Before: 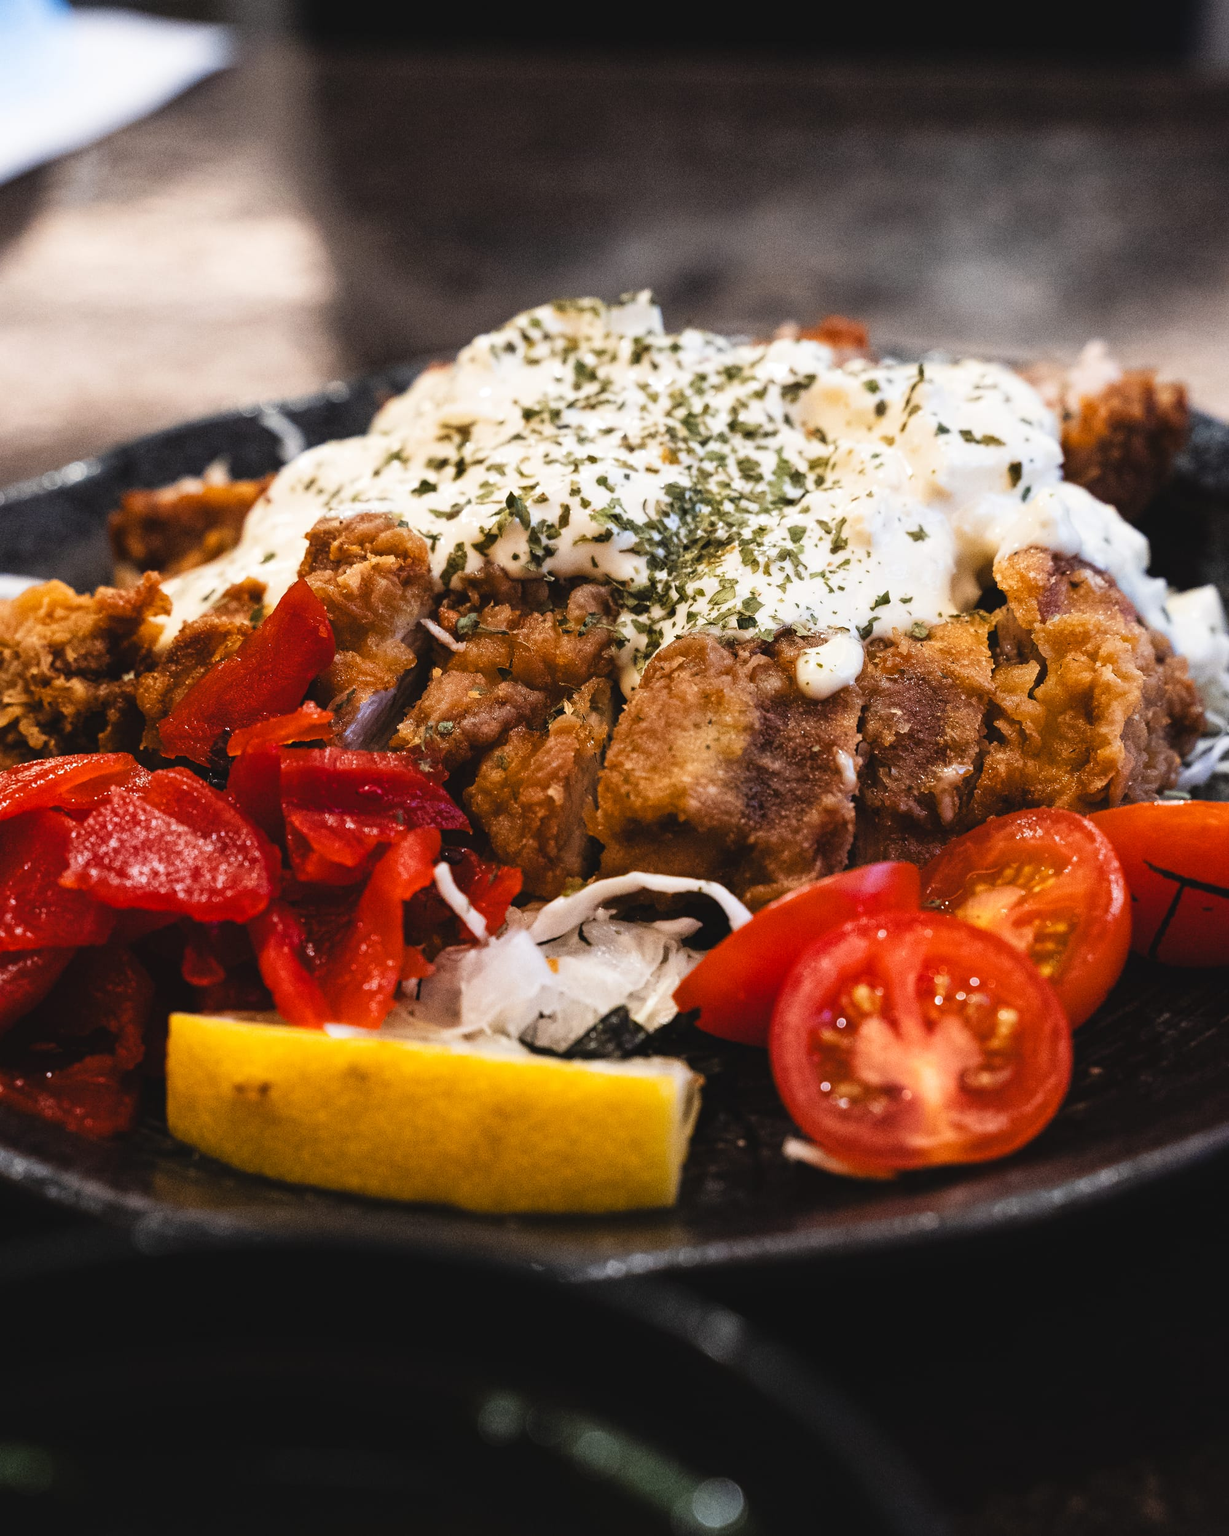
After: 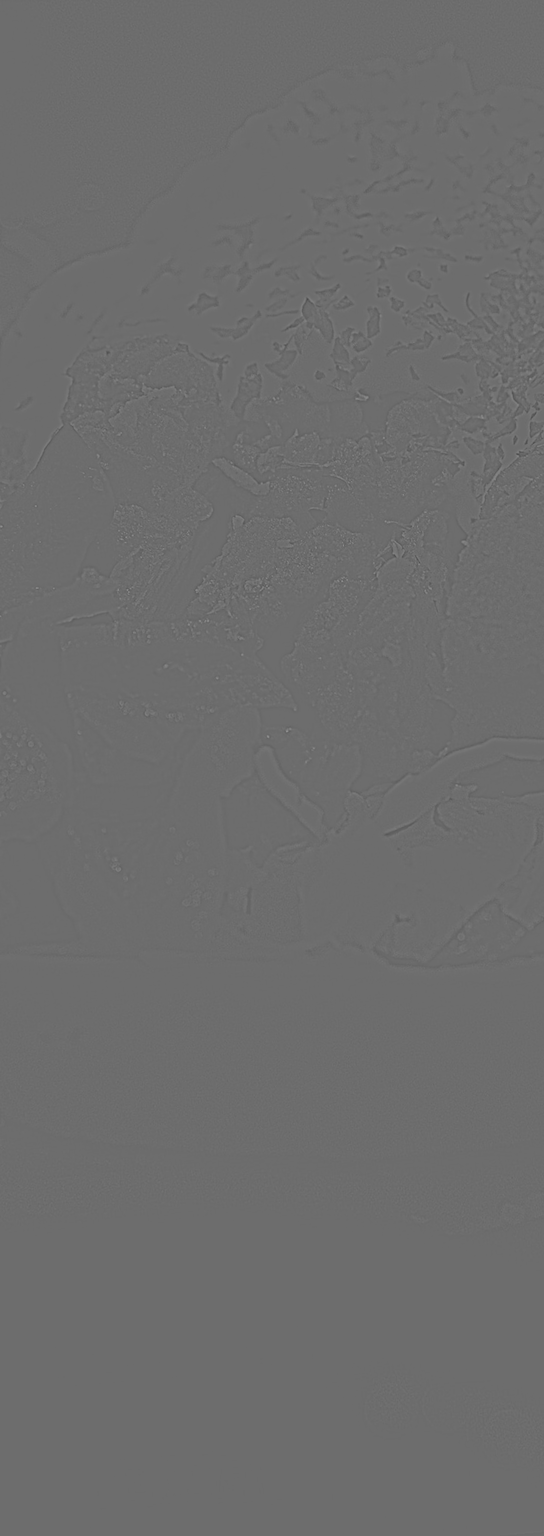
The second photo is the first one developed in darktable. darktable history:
crop and rotate: left 21.77%, top 18.528%, right 44.676%, bottom 2.997%
highpass: sharpness 9.84%, contrast boost 9.94%
rotate and perspective: rotation -4.98°, automatic cropping off
monochrome: a 26.22, b 42.67, size 0.8
graduated density: rotation 5.63°, offset 76.9
